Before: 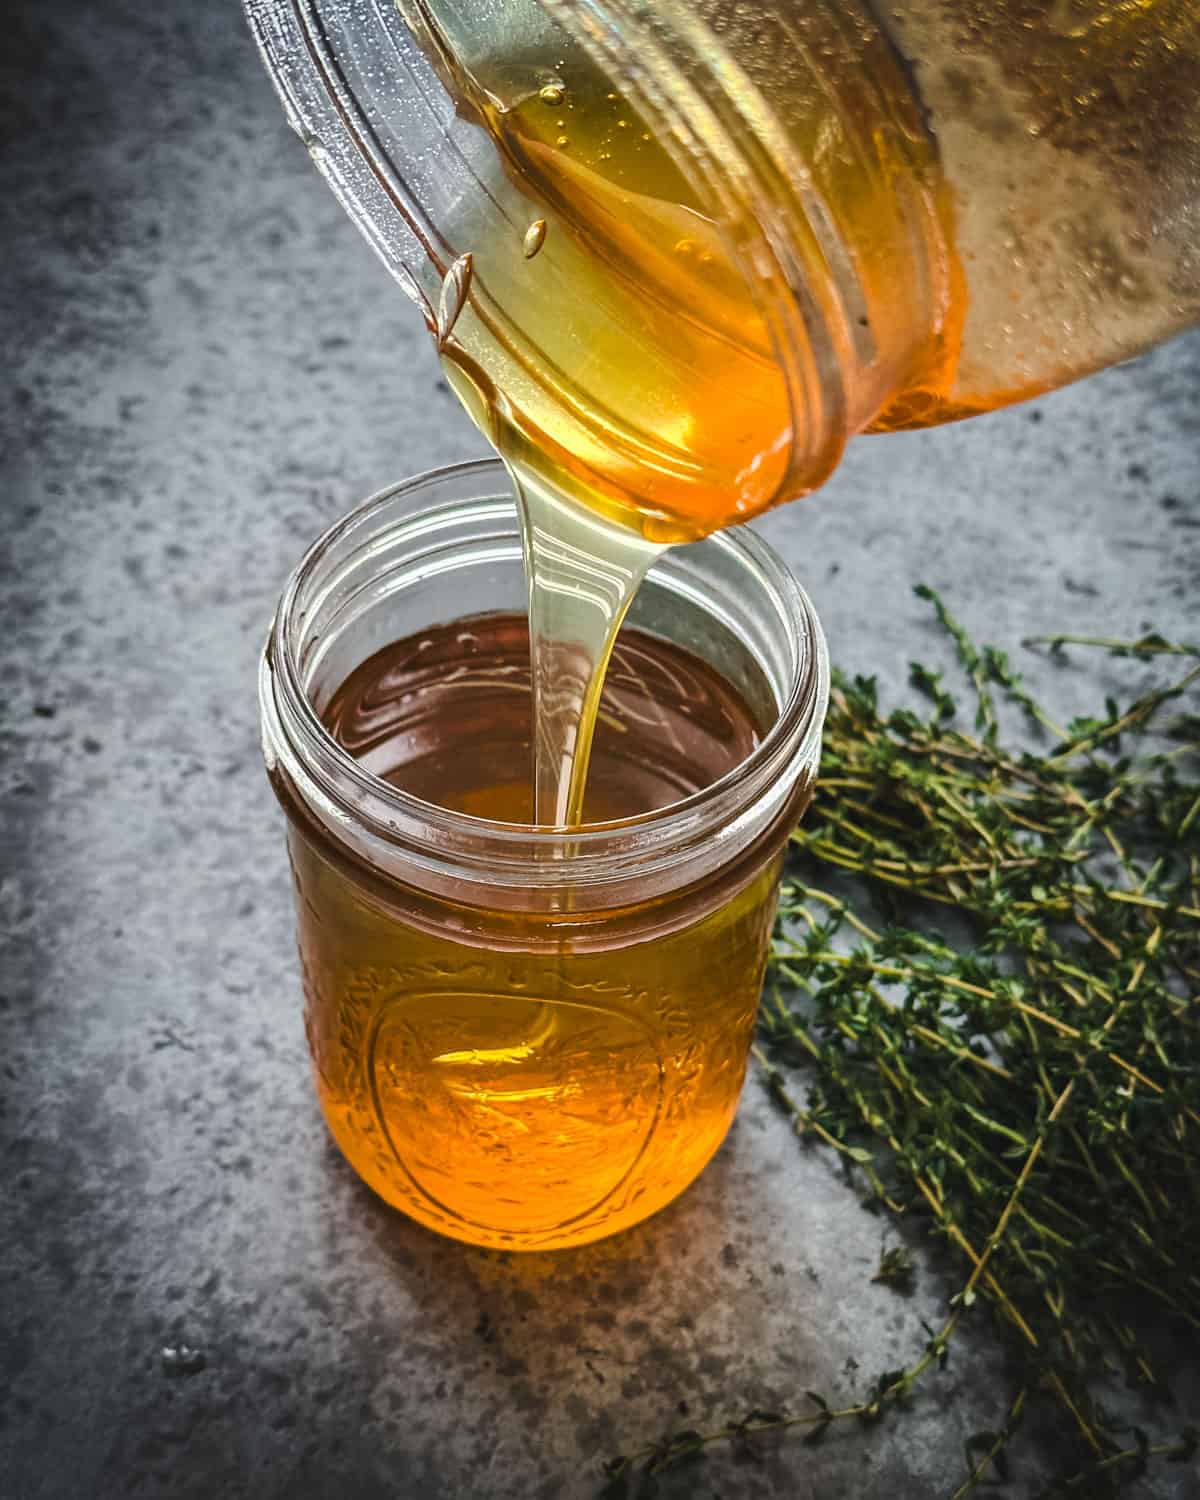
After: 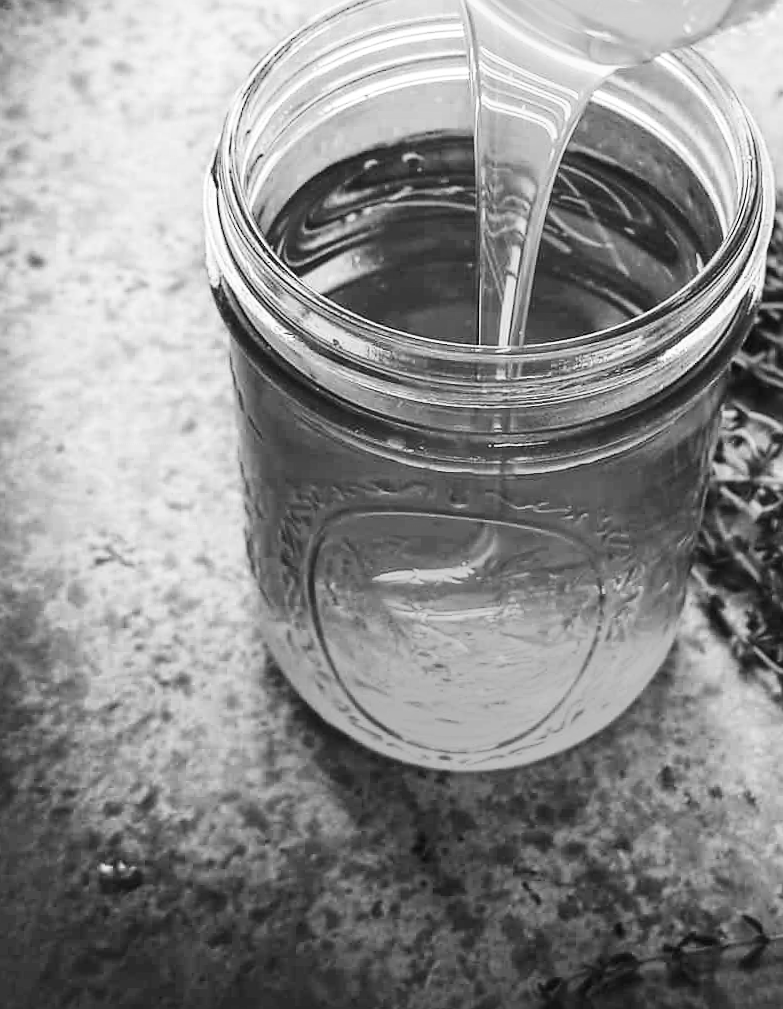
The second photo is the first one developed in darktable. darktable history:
crop and rotate: angle -0.676°, left 4.011%, top 31.683%, right 29.726%
contrast brightness saturation: contrast -0.138, brightness 0.053, saturation -0.133
shadows and highlights: shadows -20.84, highlights 98.04, soften with gaussian
color zones: curves: ch0 [(0, 0.613) (0.01, 0.613) (0.245, 0.448) (0.498, 0.529) (0.642, 0.665) (0.879, 0.777) (0.99, 0.613)]; ch1 [(0, 0) (0.143, 0) (0.286, 0) (0.429, 0) (0.571, 0) (0.714, 0) (0.857, 0)]
sharpen: radius 0.986, threshold 1.005
local contrast: mode bilateral grid, contrast 30, coarseness 24, midtone range 0.2
tone curve: curves: ch0 [(0, 0) (0.003, 0.008) (0.011, 0.008) (0.025, 0.011) (0.044, 0.017) (0.069, 0.029) (0.1, 0.045) (0.136, 0.067) (0.177, 0.103) (0.224, 0.151) (0.277, 0.21) (0.335, 0.285) (0.399, 0.37) (0.468, 0.462) (0.543, 0.568) (0.623, 0.679) (0.709, 0.79) (0.801, 0.876) (0.898, 0.936) (1, 1)], preserve colors none
